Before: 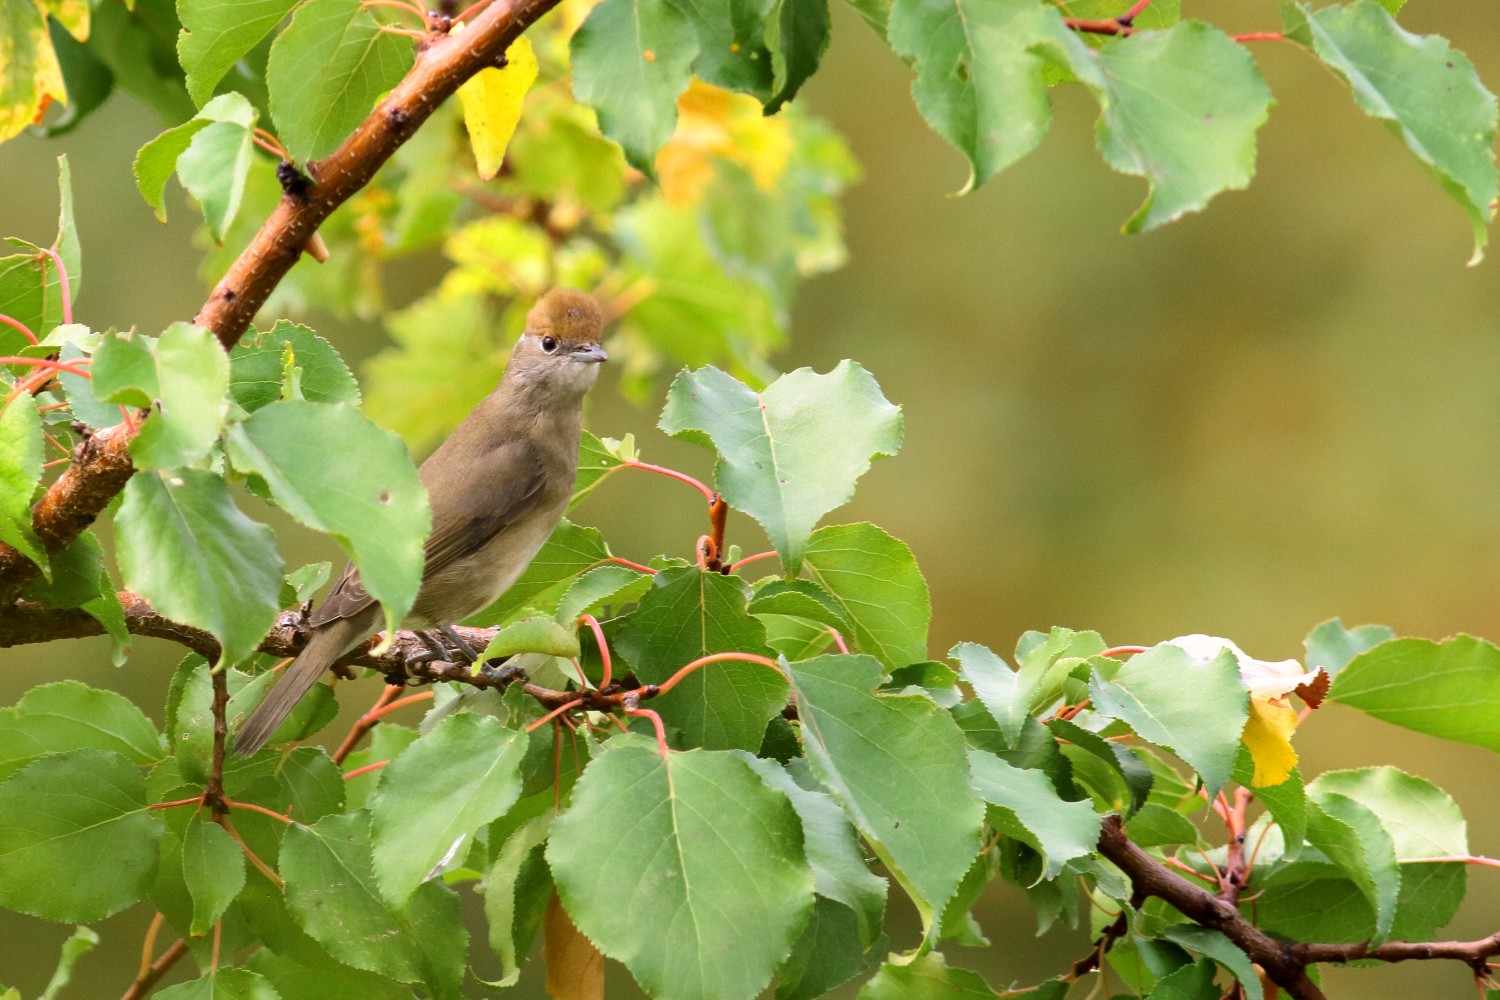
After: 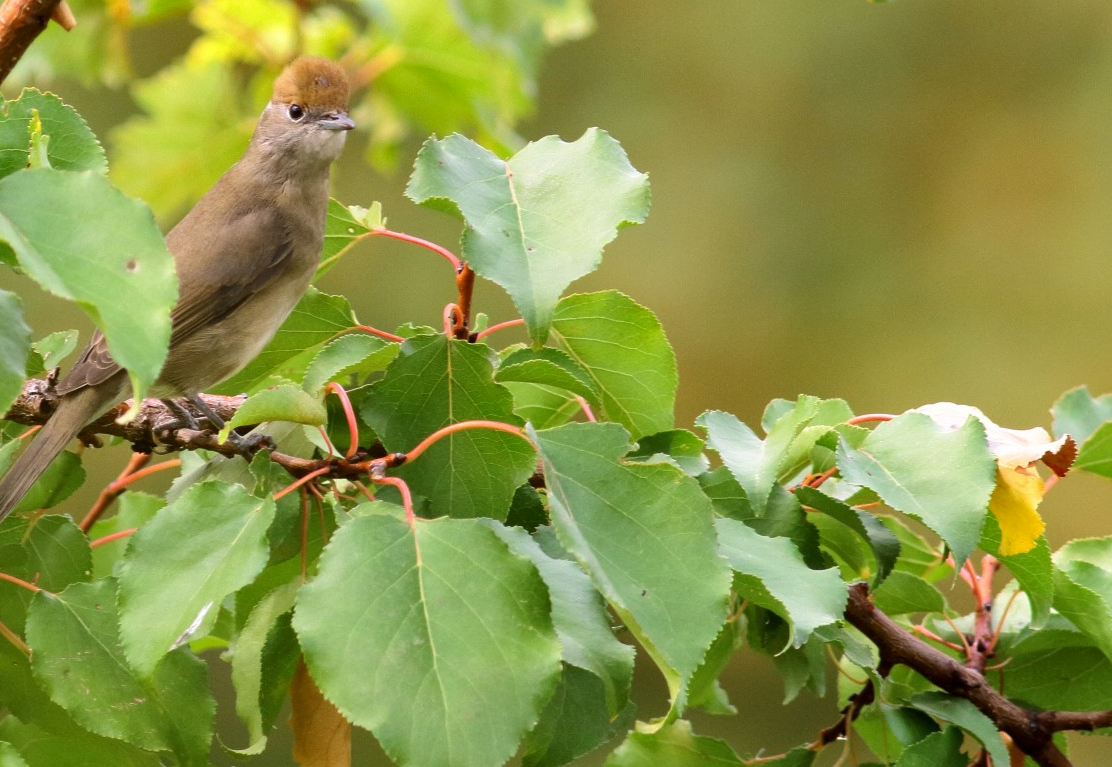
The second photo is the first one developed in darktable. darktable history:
shadows and highlights: shadows 51.99, highlights -28.43, soften with gaussian
crop: left 16.868%, top 23.272%, right 8.953%
